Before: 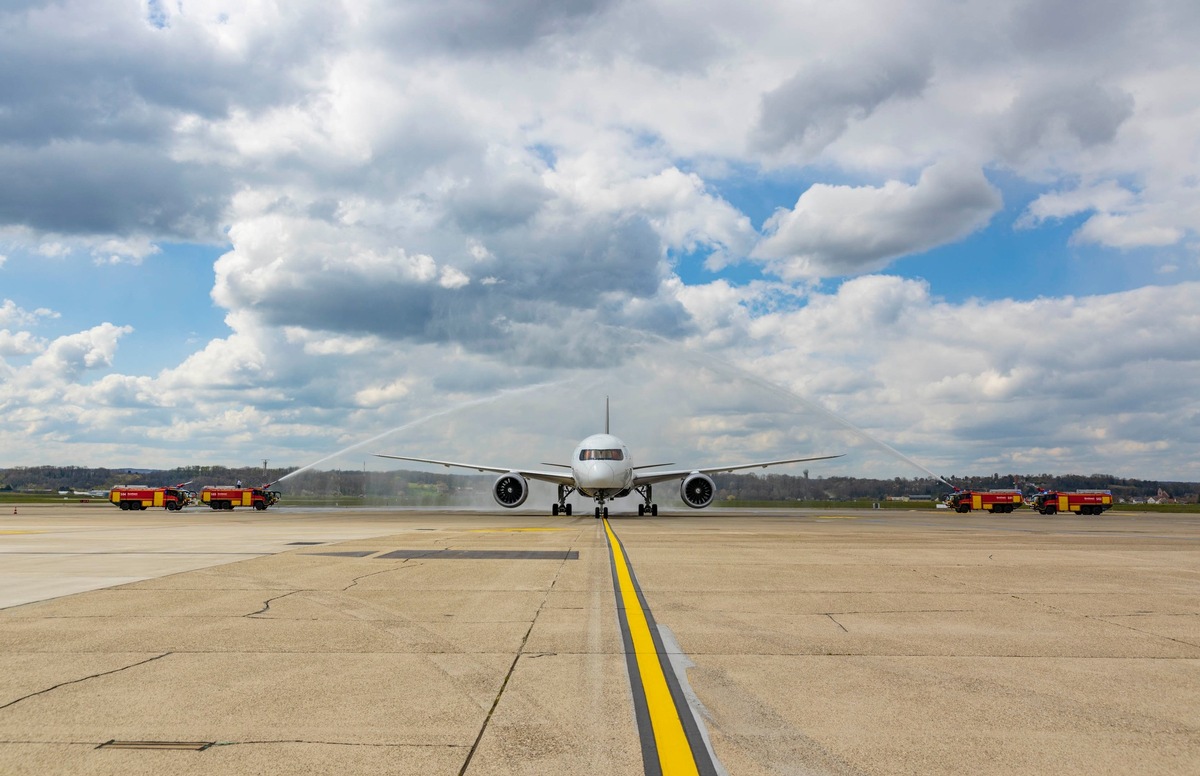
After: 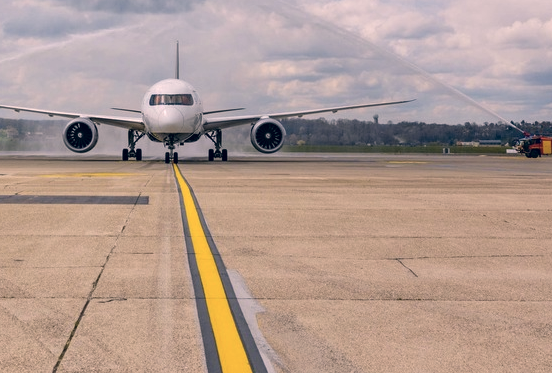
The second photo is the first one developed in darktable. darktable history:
crop: left 35.847%, top 45.819%, right 18.085%, bottom 6.097%
color correction: highlights a* 14.35, highlights b* 5.78, shadows a* -5.86, shadows b* -15.73, saturation 0.83
local contrast: highlights 103%, shadows 97%, detail 119%, midtone range 0.2
